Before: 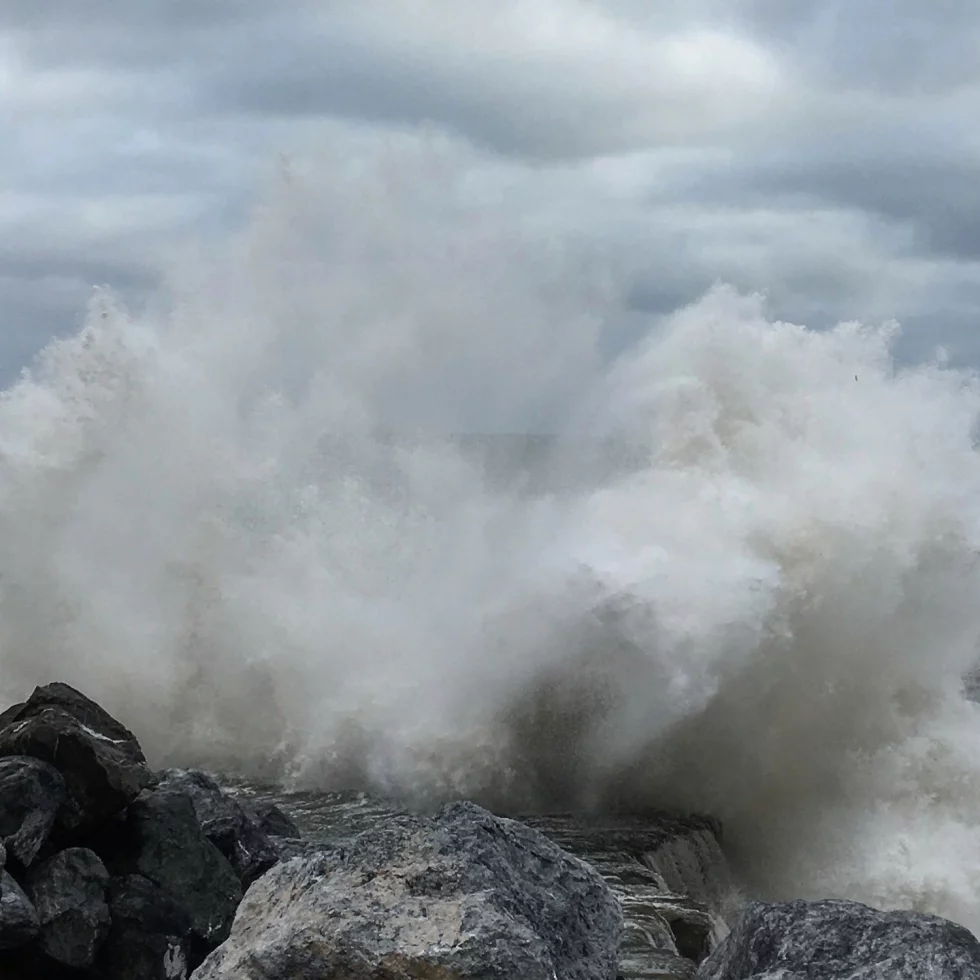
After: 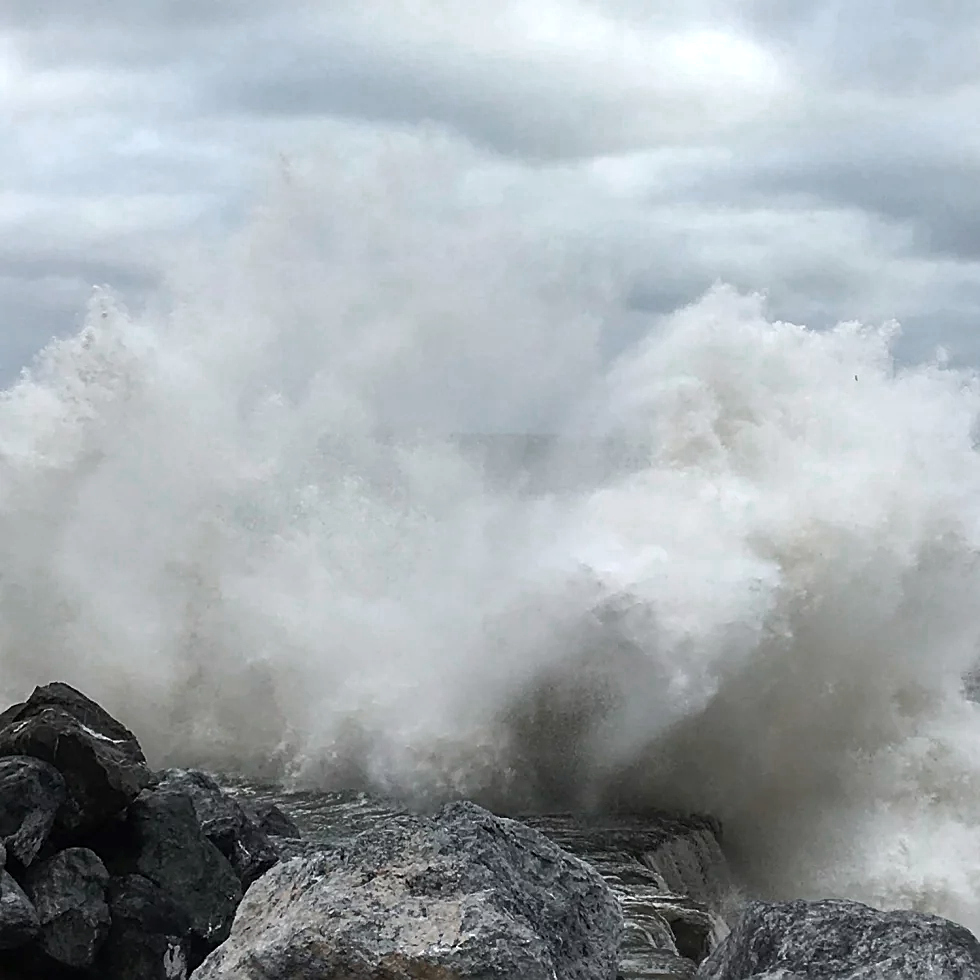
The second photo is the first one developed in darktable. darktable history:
sharpen: on, module defaults
exposure: exposure 0.376 EV, compensate highlight preservation false
color zones: curves: ch0 [(0, 0.299) (0.25, 0.383) (0.456, 0.352) (0.736, 0.571)]; ch1 [(0, 0.63) (0.151, 0.568) (0.254, 0.416) (0.47, 0.558) (0.732, 0.37) (0.909, 0.492)]; ch2 [(0.004, 0.604) (0.158, 0.443) (0.257, 0.403) (0.761, 0.468)]
